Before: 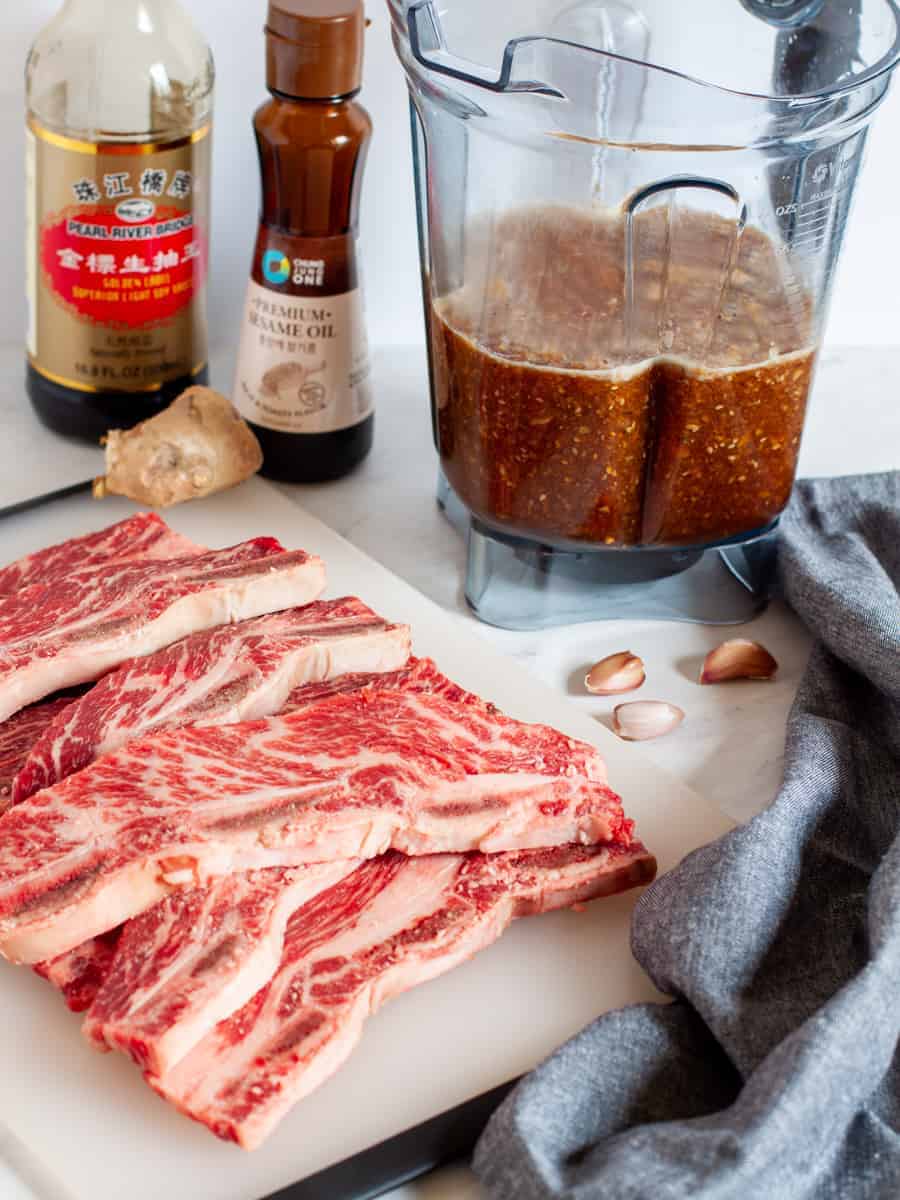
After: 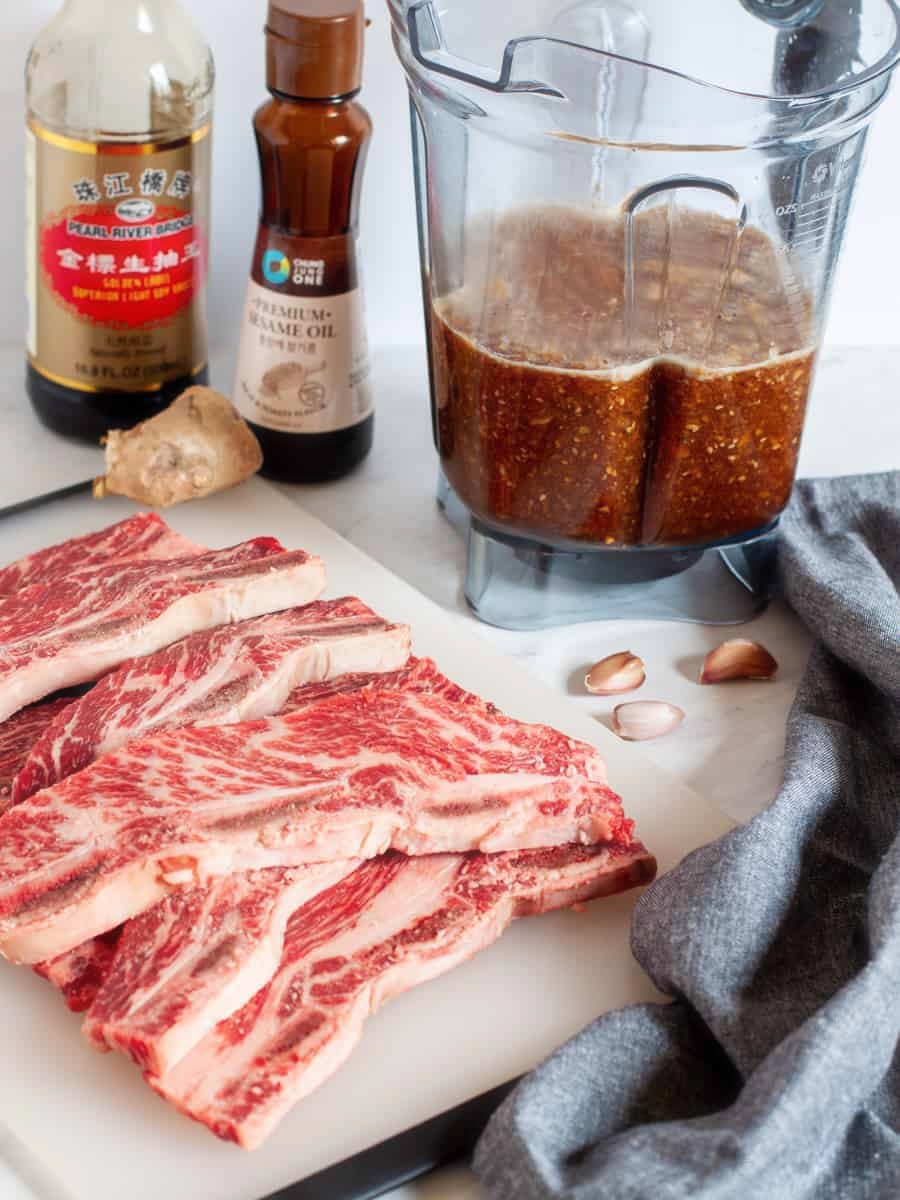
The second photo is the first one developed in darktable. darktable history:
haze removal: strength -0.103, compatibility mode true, adaptive false
